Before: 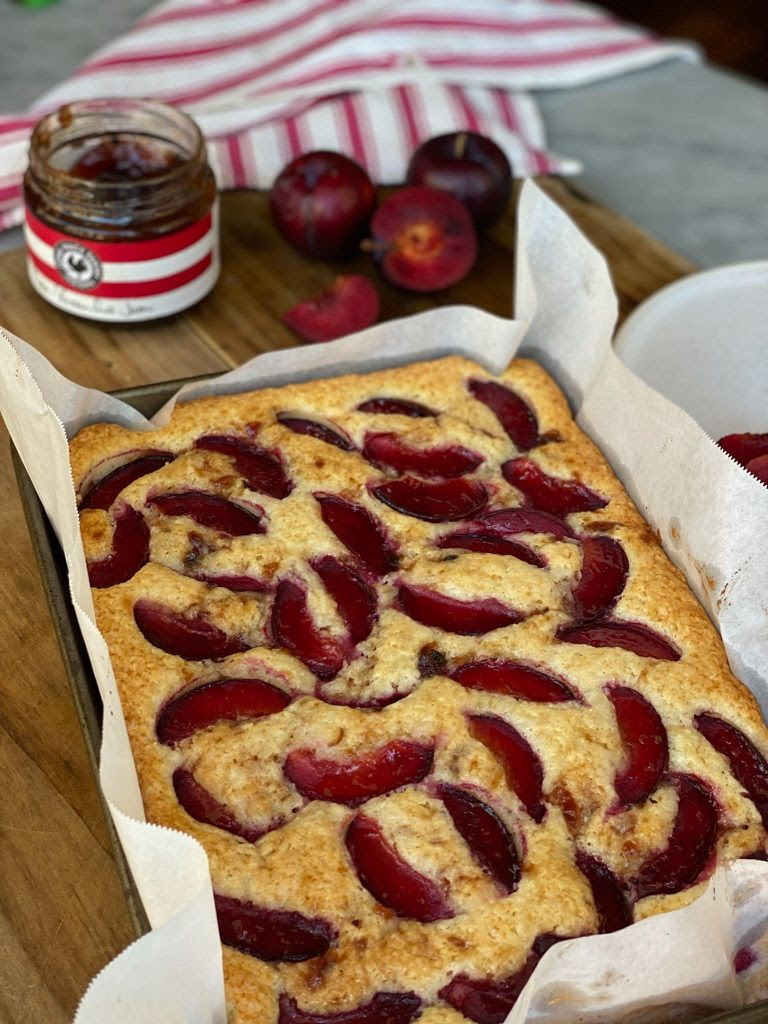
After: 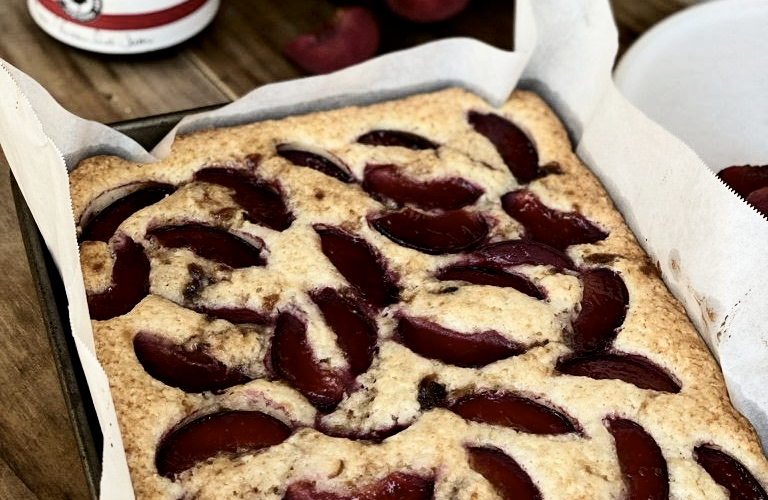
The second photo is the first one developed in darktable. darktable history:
shadows and highlights: shadows -12.91, white point adjustment 4.11, highlights 27.58
filmic rgb: black relative exposure -7.74 EV, white relative exposure 4.4 EV, hardness 3.76, latitude 50.01%, contrast 1.101
crop and rotate: top 26.185%, bottom 24.952%
contrast brightness saturation: contrast 0.249, saturation -0.31
